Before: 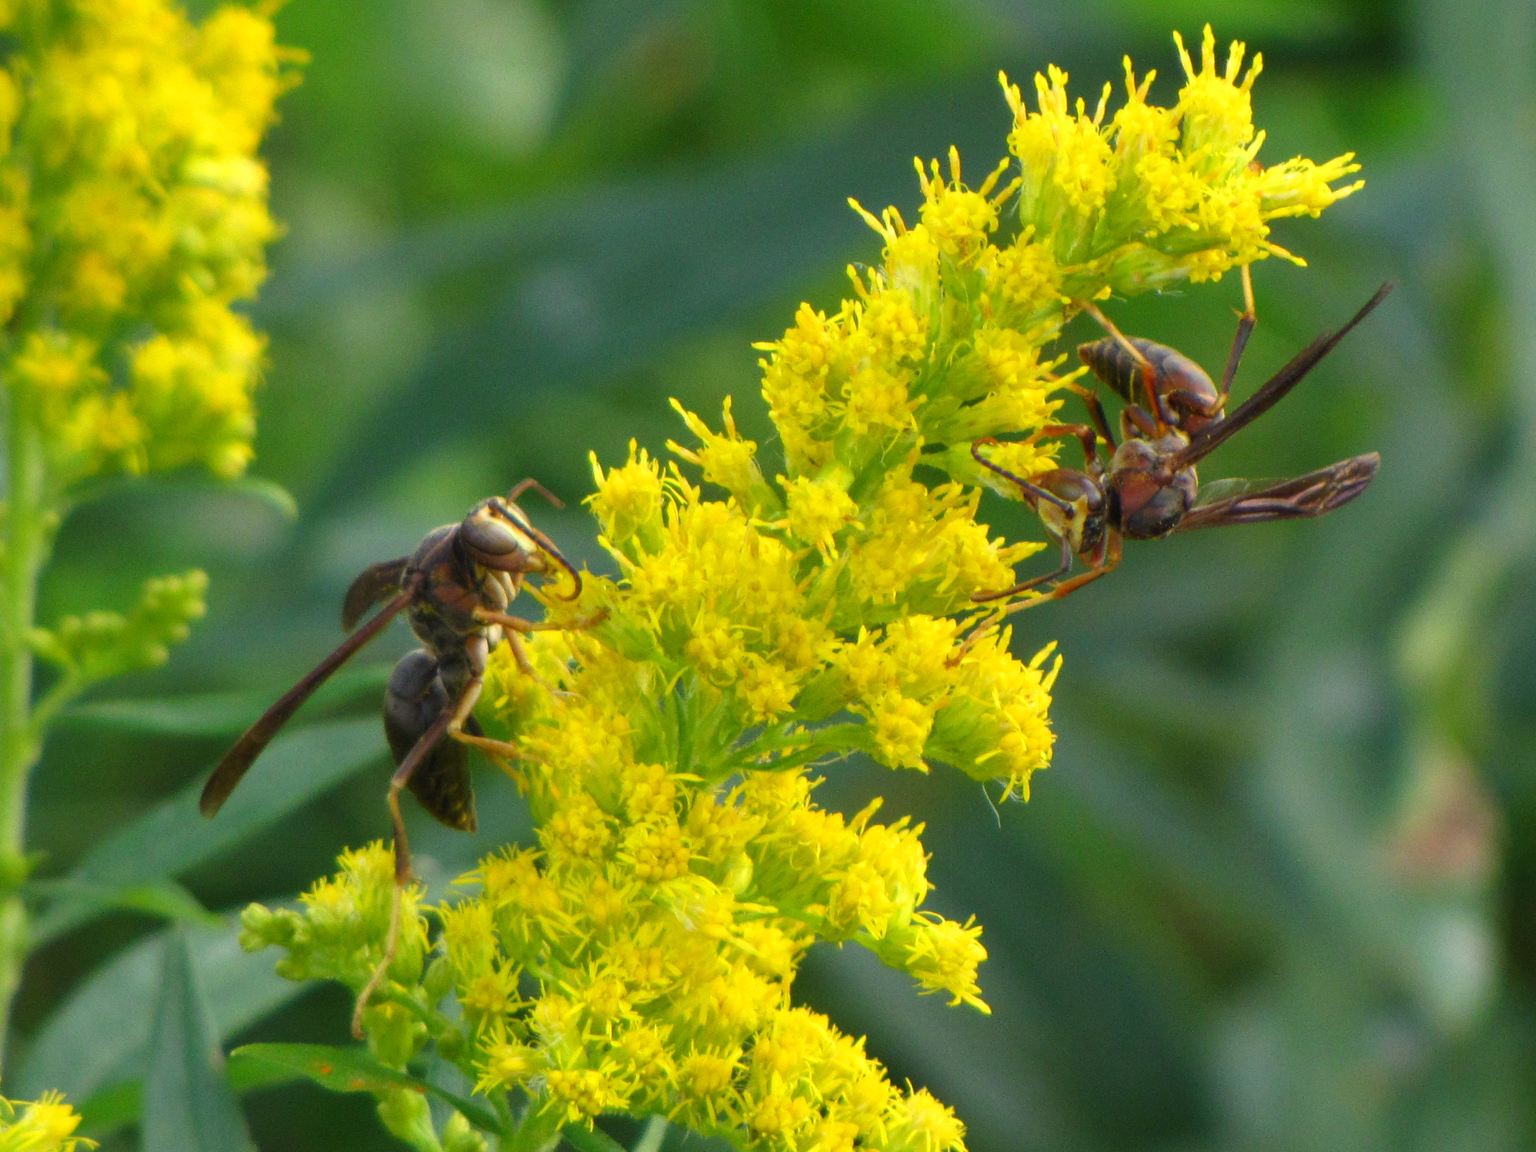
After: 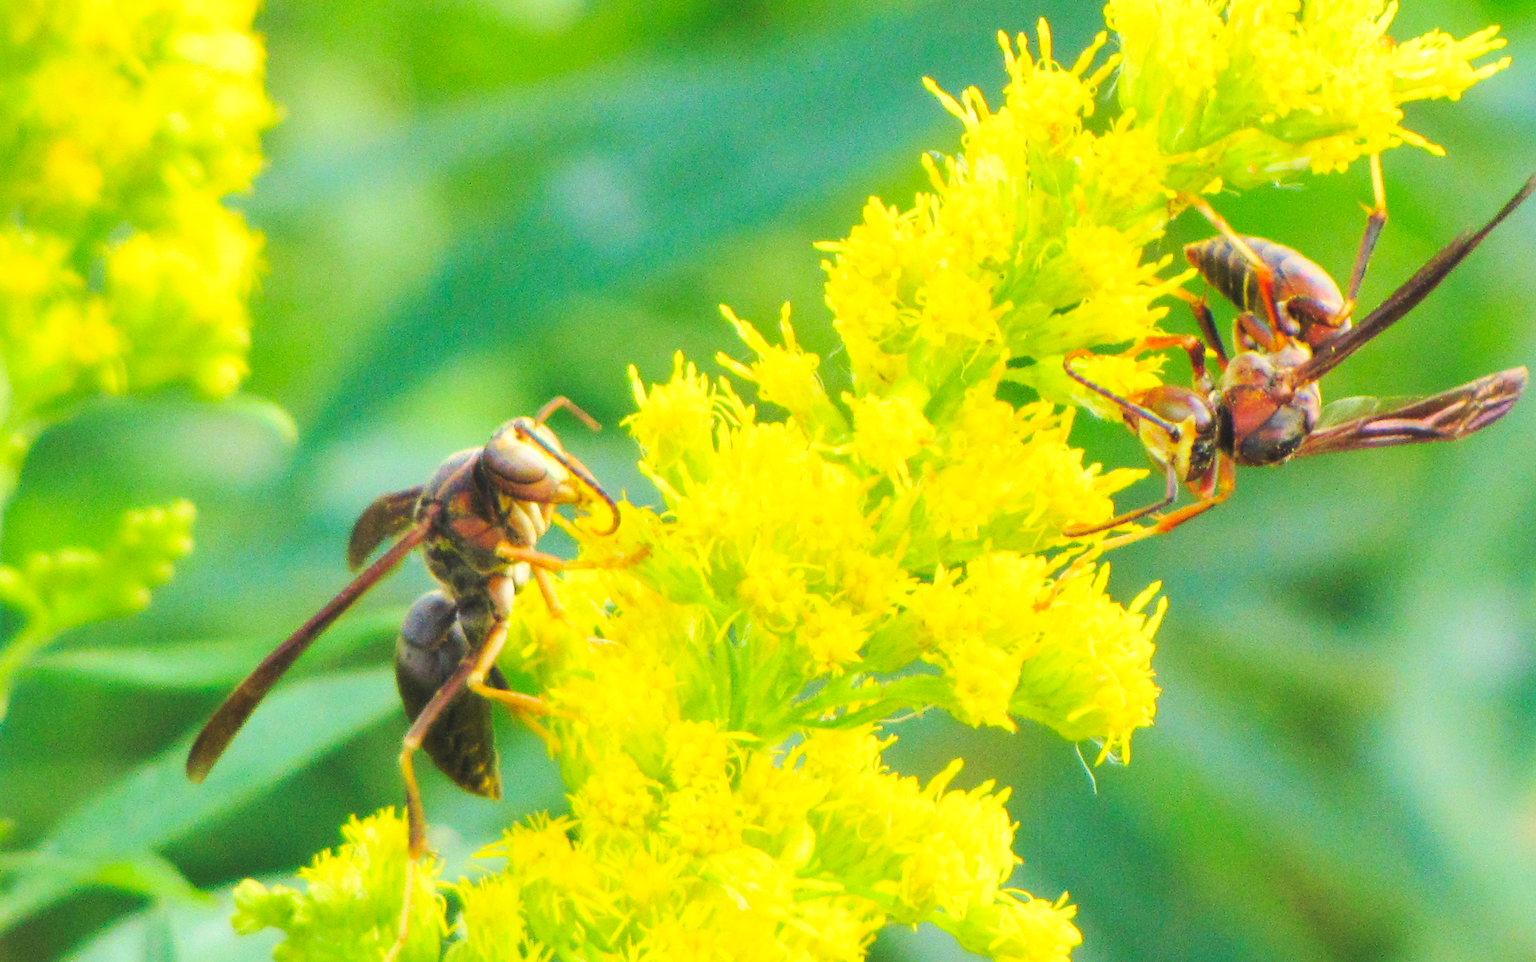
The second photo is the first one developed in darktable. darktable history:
velvia: on, module defaults
crop and rotate: left 2.388%, top 11.27%, right 9.616%, bottom 15.269%
contrast brightness saturation: contrast 0.095, brightness 0.295, saturation 0.15
base curve: curves: ch0 [(0, 0) (0.028, 0.03) (0.121, 0.232) (0.46, 0.748) (0.859, 0.968) (1, 1)], preserve colors none
